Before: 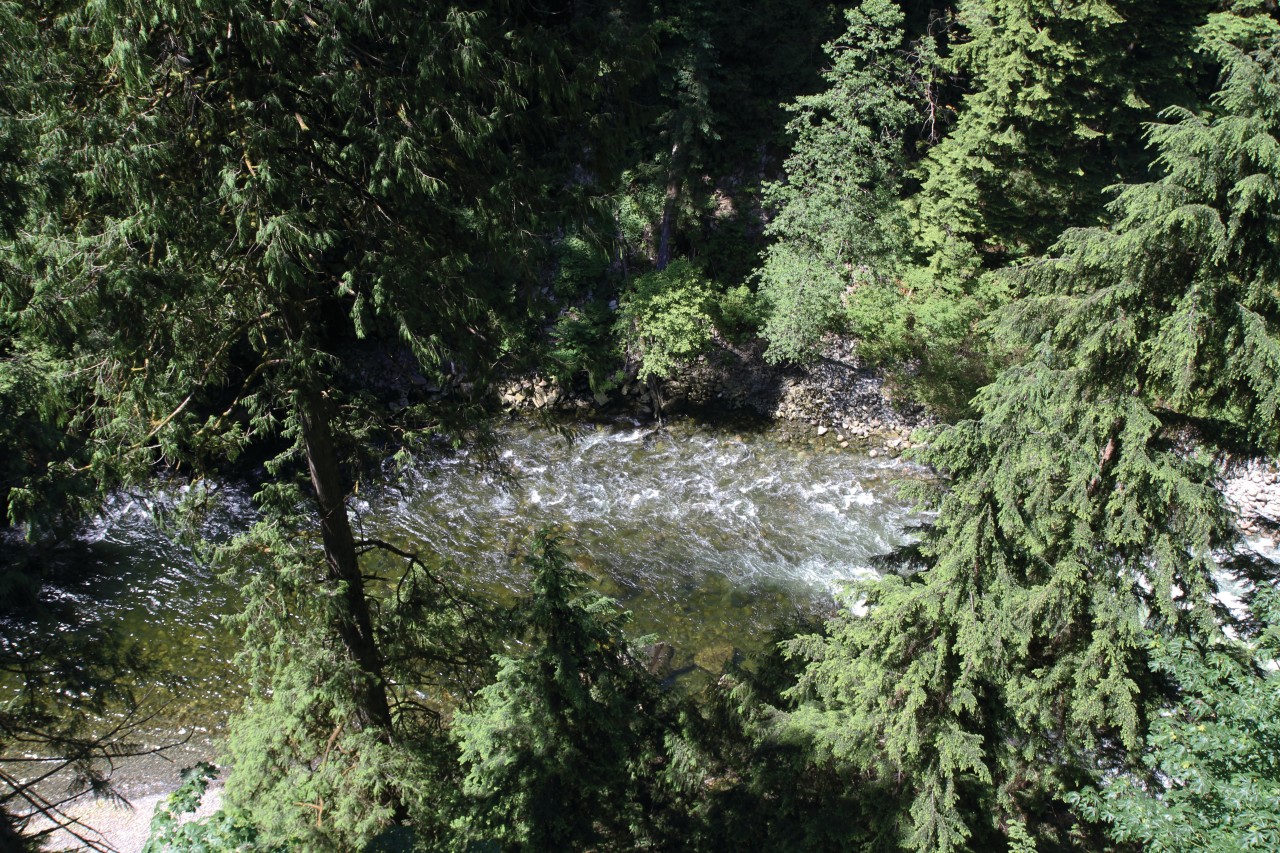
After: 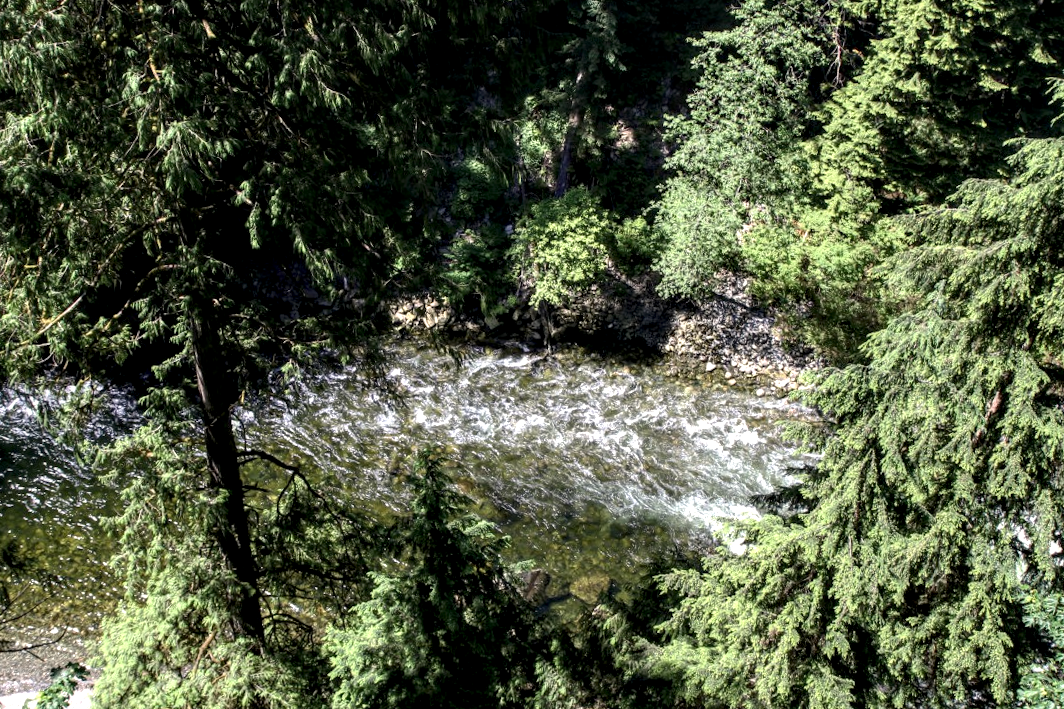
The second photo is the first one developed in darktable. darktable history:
color correction: highlights a* 0.816, highlights b* 2.78, saturation 1.1
crop and rotate: angle -3.27°, left 5.211%, top 5.211%, right 4.607%, bottom 4.607%
local contrast: highlights 79%, shadows 56%, detail 175%, midtone range 0.428
shadows and highlights: shadows -30, highlights 30
